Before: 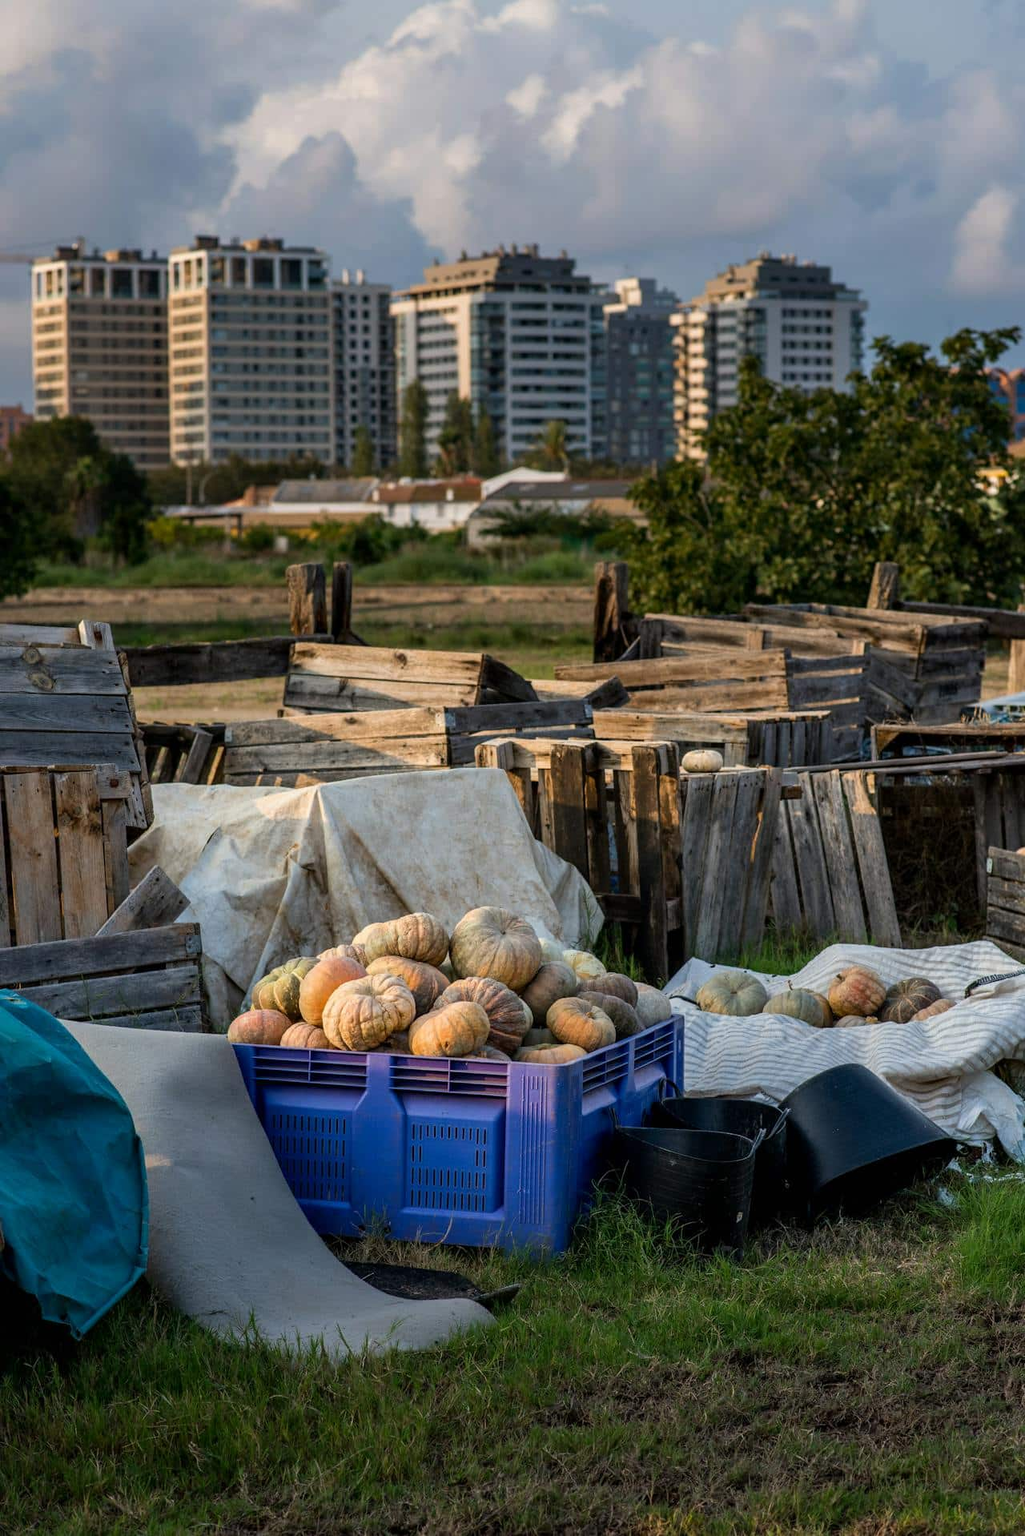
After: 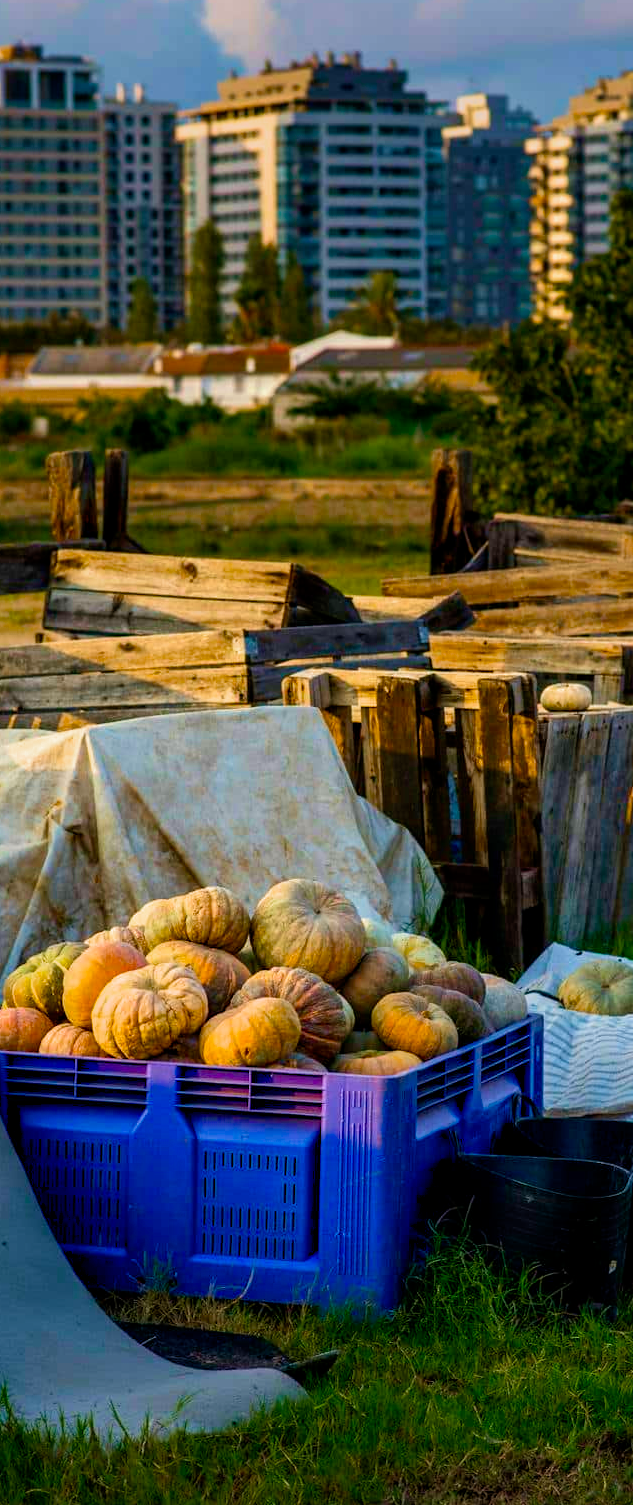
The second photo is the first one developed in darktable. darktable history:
color balance rgb: linear chroma grading › global chroma 9%, perceptual saturation grading › global saturation 36%, perceptual saturation grading › shadows 35%, perceptual brilliance grading › global brilliance 15%, perceptual brilliance grading › shadows -35%, global vibrance 15%
crop and rotate: angle 0.02°, left 24.353%, top 13.219%, right 26.156%, bottom 8.224%
velvia: strength 45%
filmic rgb: black relative exposure -16 EV, threshold -0.33 EV, transition 3.19 EV, structure ↔ texture 100%, target black luminance 0%, hardness 7.57, latitude 72.96%, contrast 0.908, highlights saturation mix 10%, shadows ↔ highlights balance -0.38%, add noise in highlights 0, preserve chrominance no, color science v4 (2020), iterations of high-quality reconstruction 10, enable highlight reconstruction true
